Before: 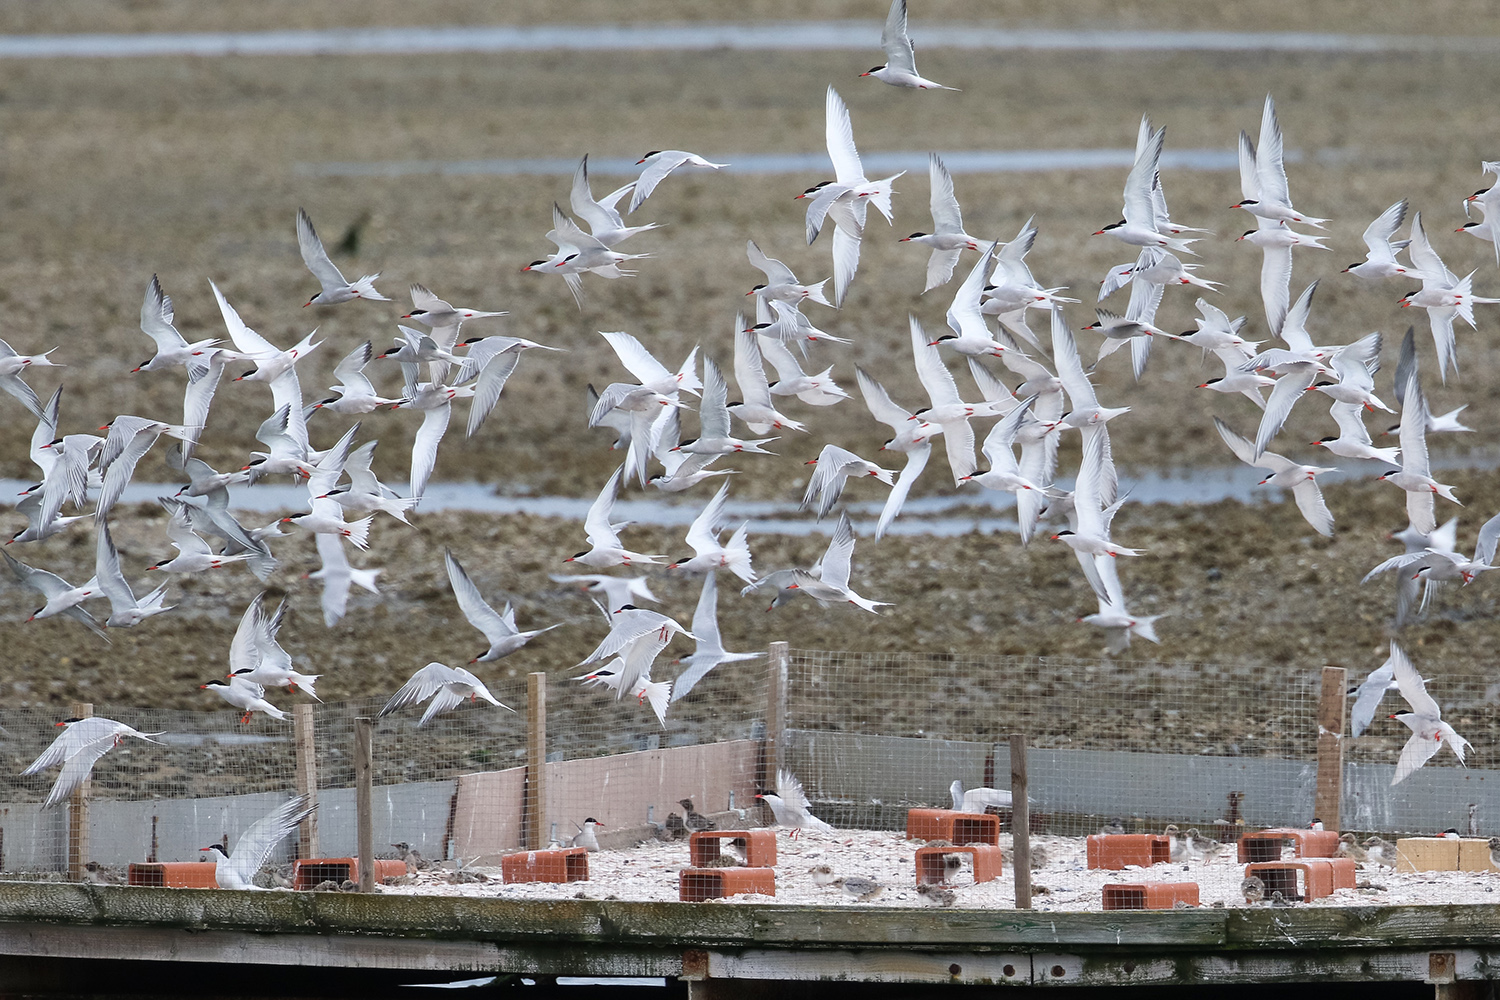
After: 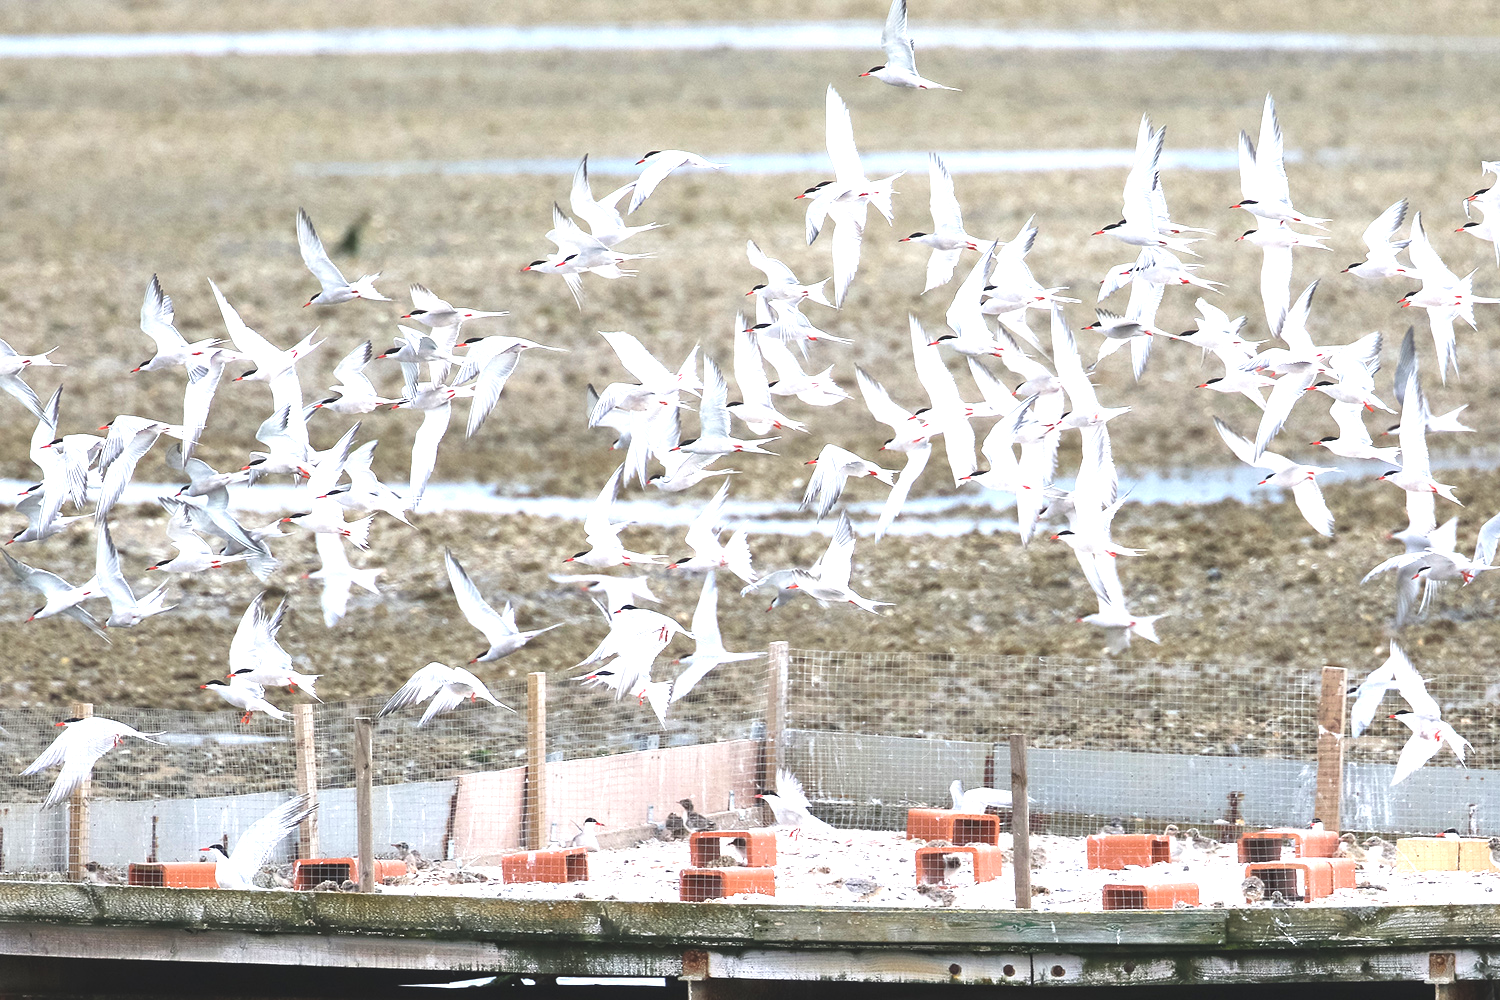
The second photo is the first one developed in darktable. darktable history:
exposure: black level correction -0.005, exposure 1.001 EV, compensate exposure bias true, compensate highlight preservation false
